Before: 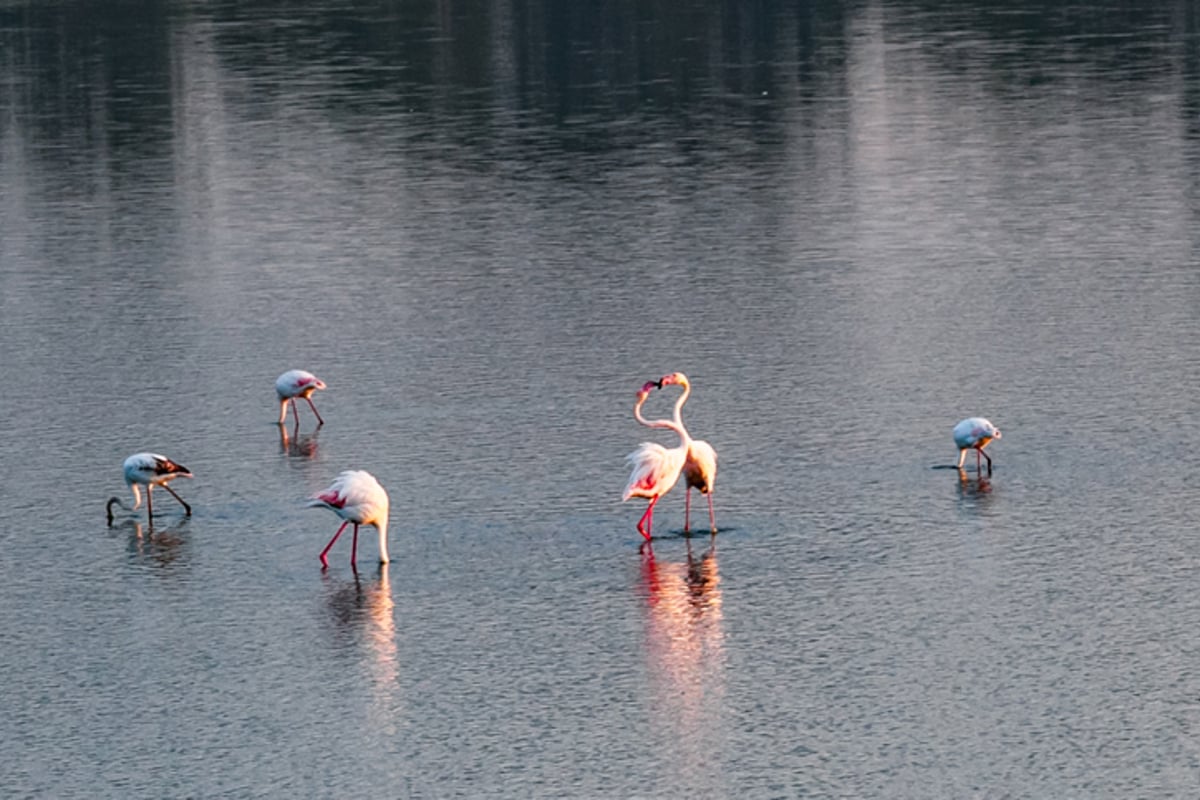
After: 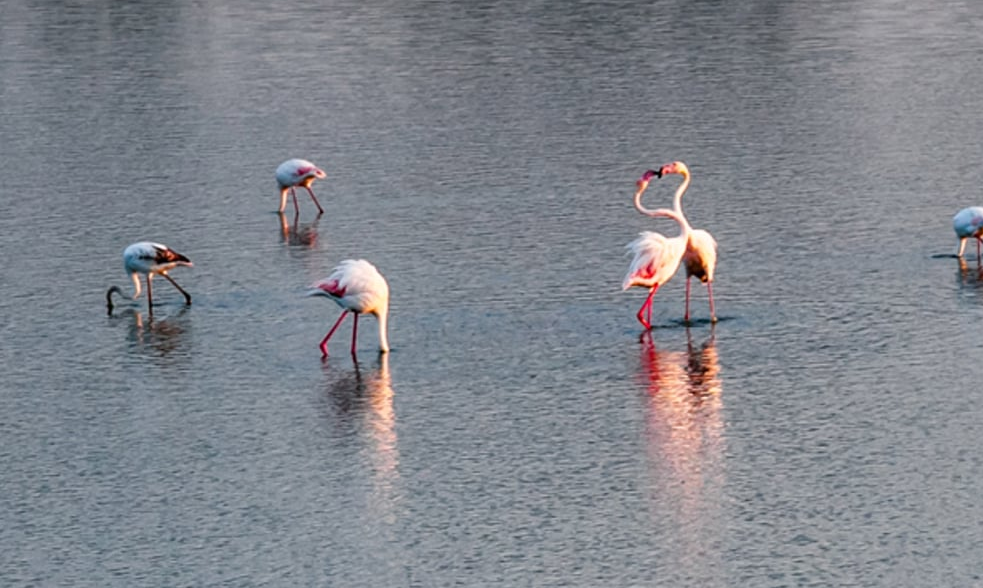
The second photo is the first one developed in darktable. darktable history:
crop: top 26.422%, right 18.009%
